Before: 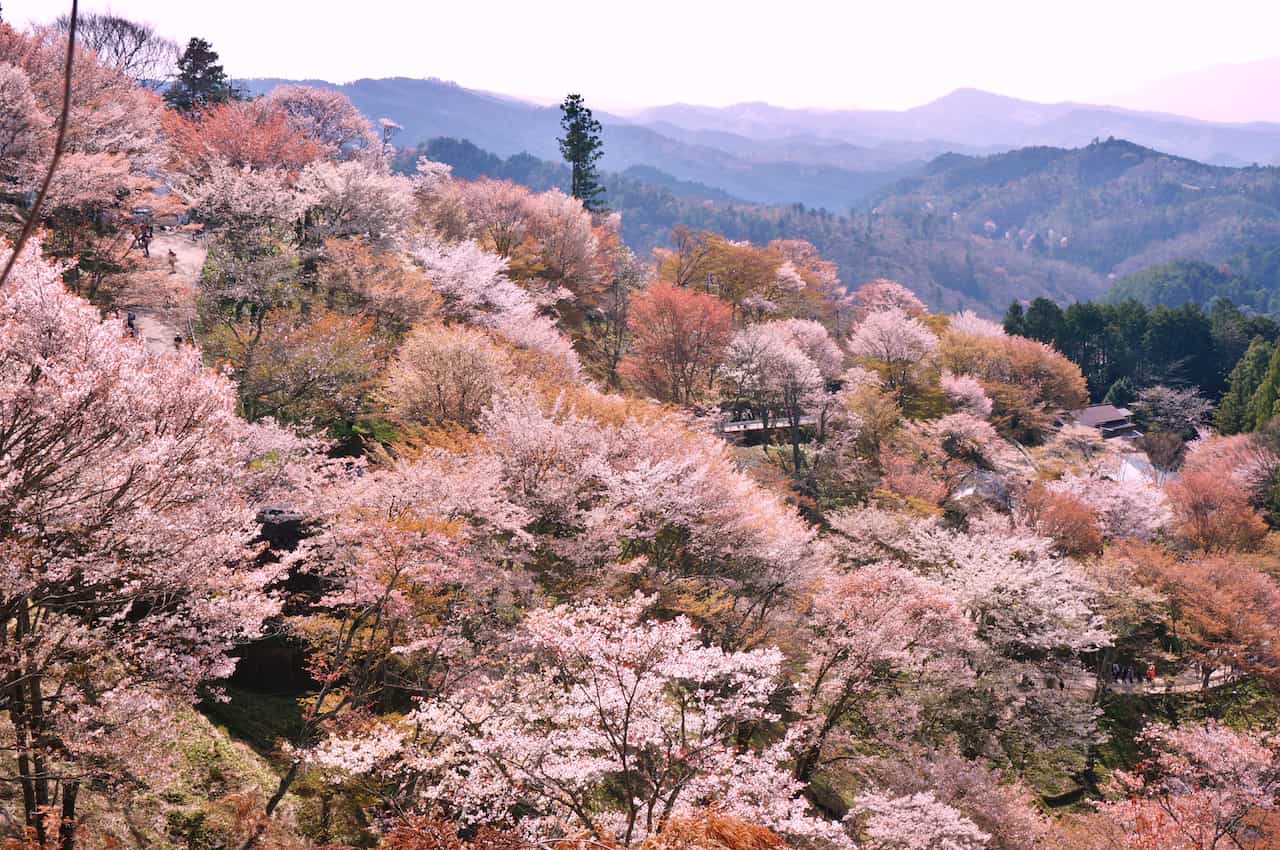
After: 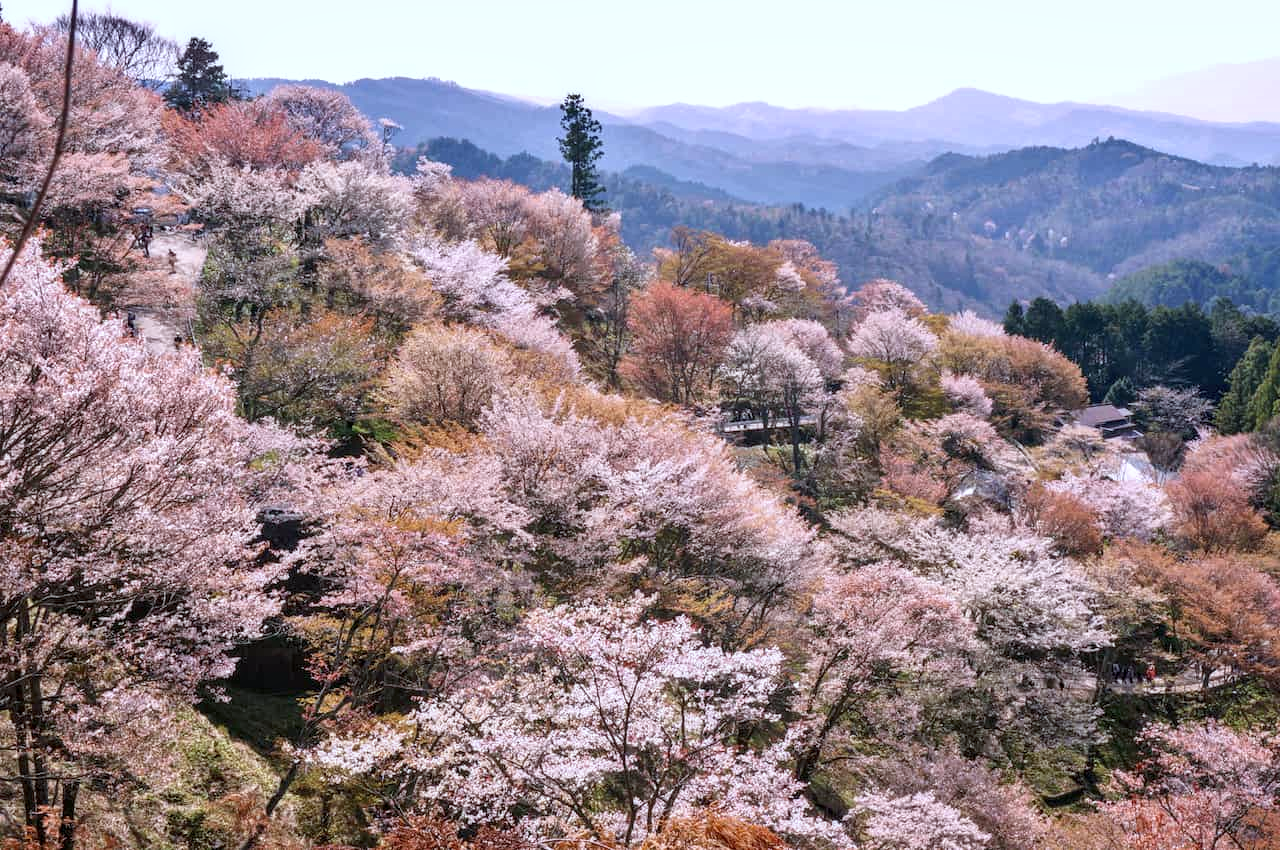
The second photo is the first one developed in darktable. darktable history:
exposure: compensate highlight preservation false
local contrast: detail 130%
white balance: red 0.925, blue 1.046
